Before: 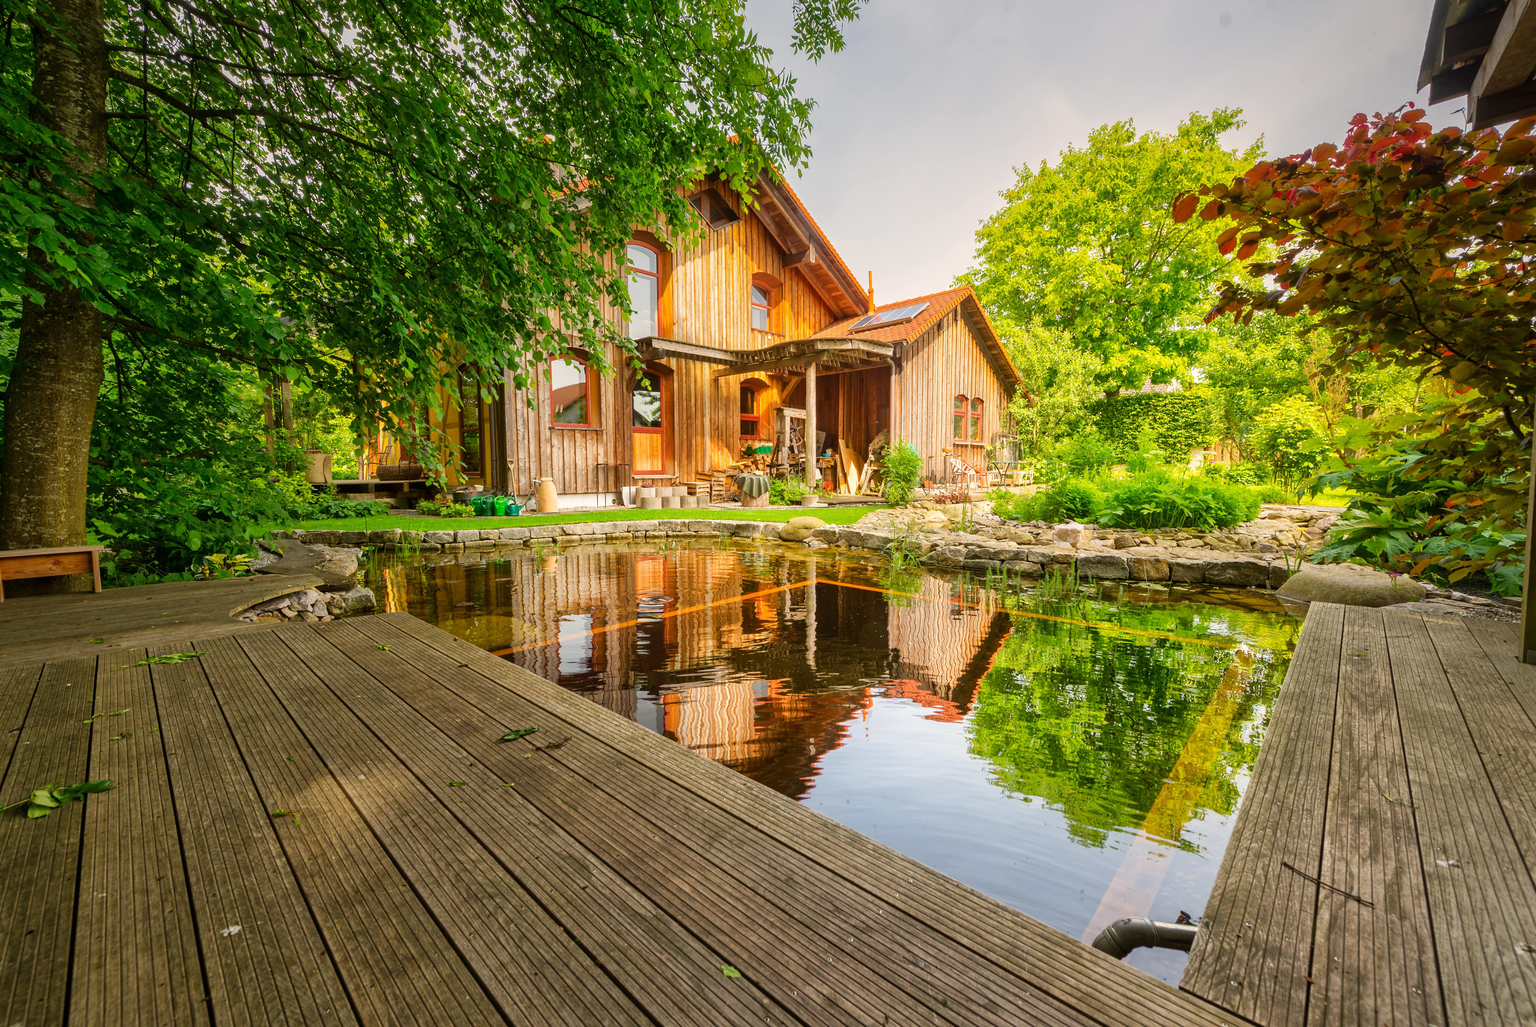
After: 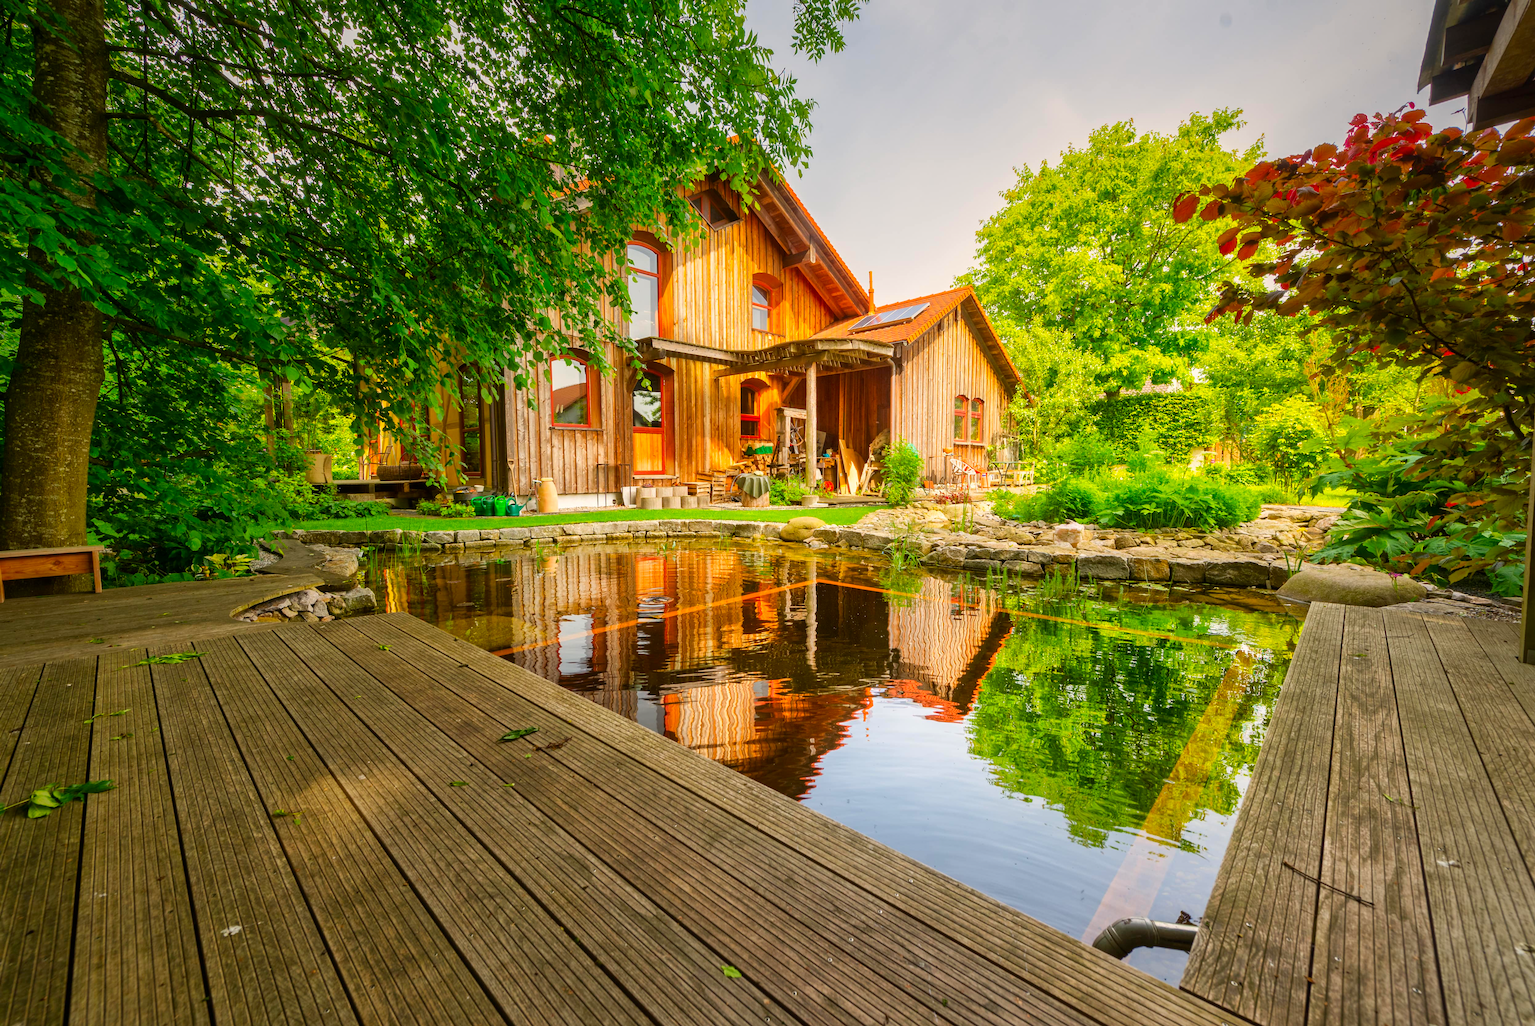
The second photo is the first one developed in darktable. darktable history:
color correction: highlights b* -0.032, saturation 1.3
